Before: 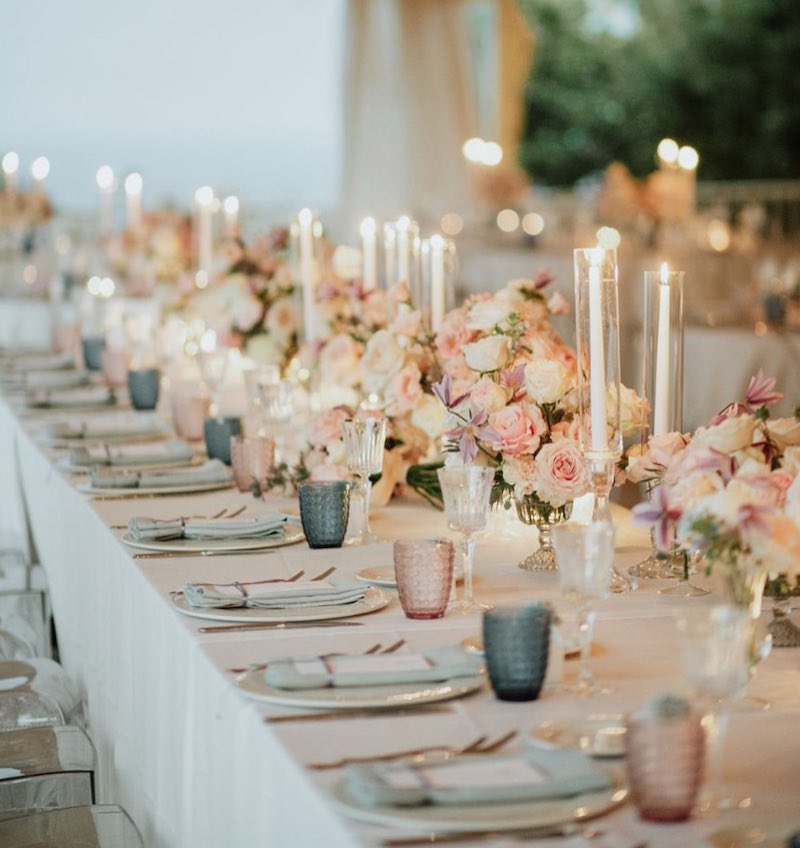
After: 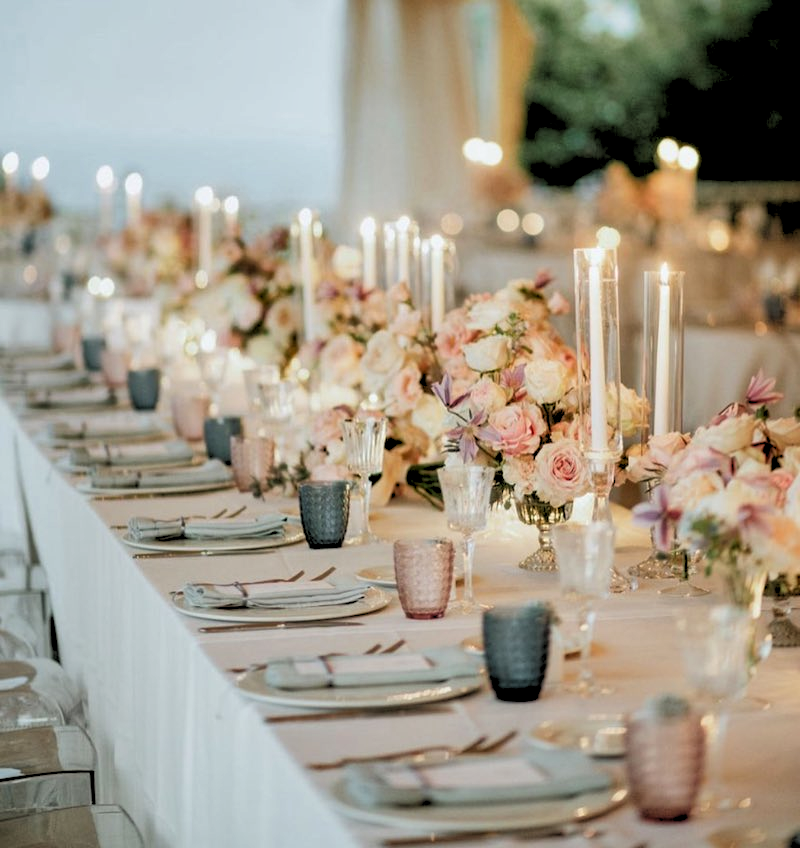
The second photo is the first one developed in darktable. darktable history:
rgb levels: levels [[0.029, 0.461, 0.922], [0, 0.5, 1], [0, 0.5, 1]]
shadows and highlights: shadows 5, soften with gaussian
